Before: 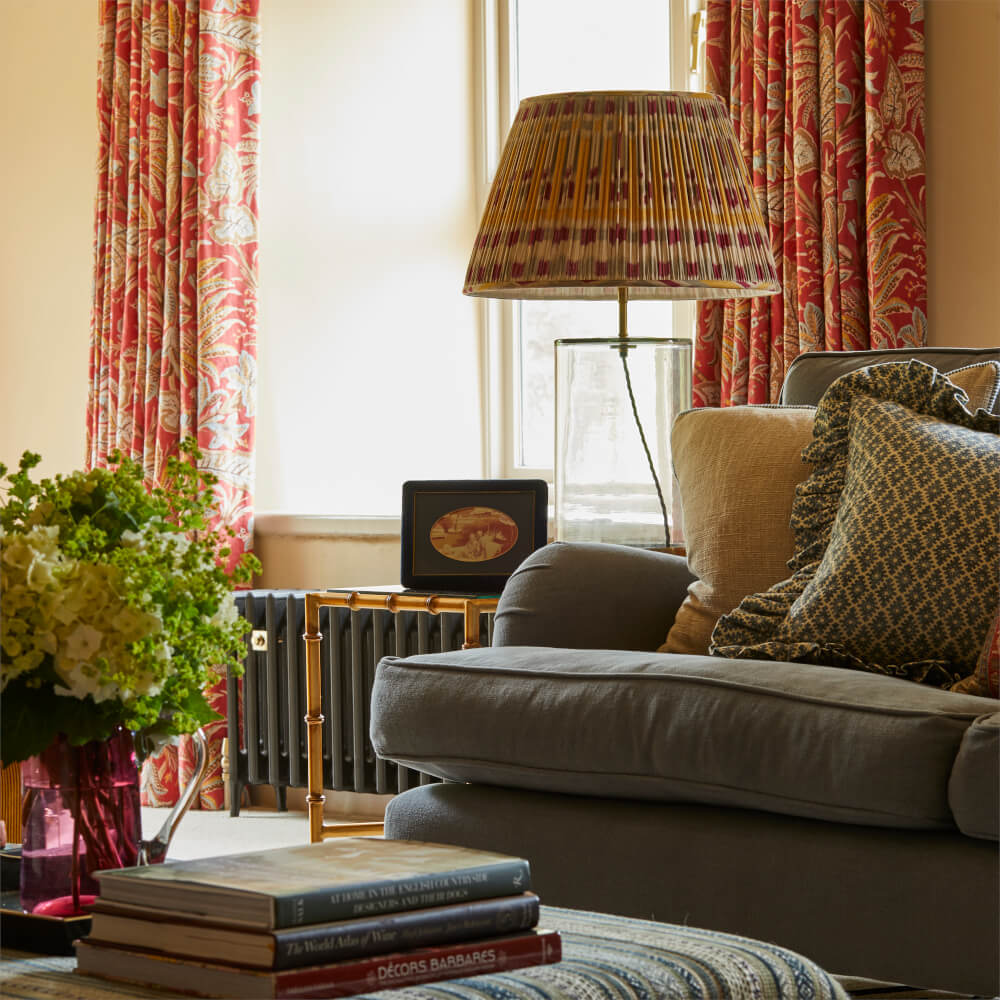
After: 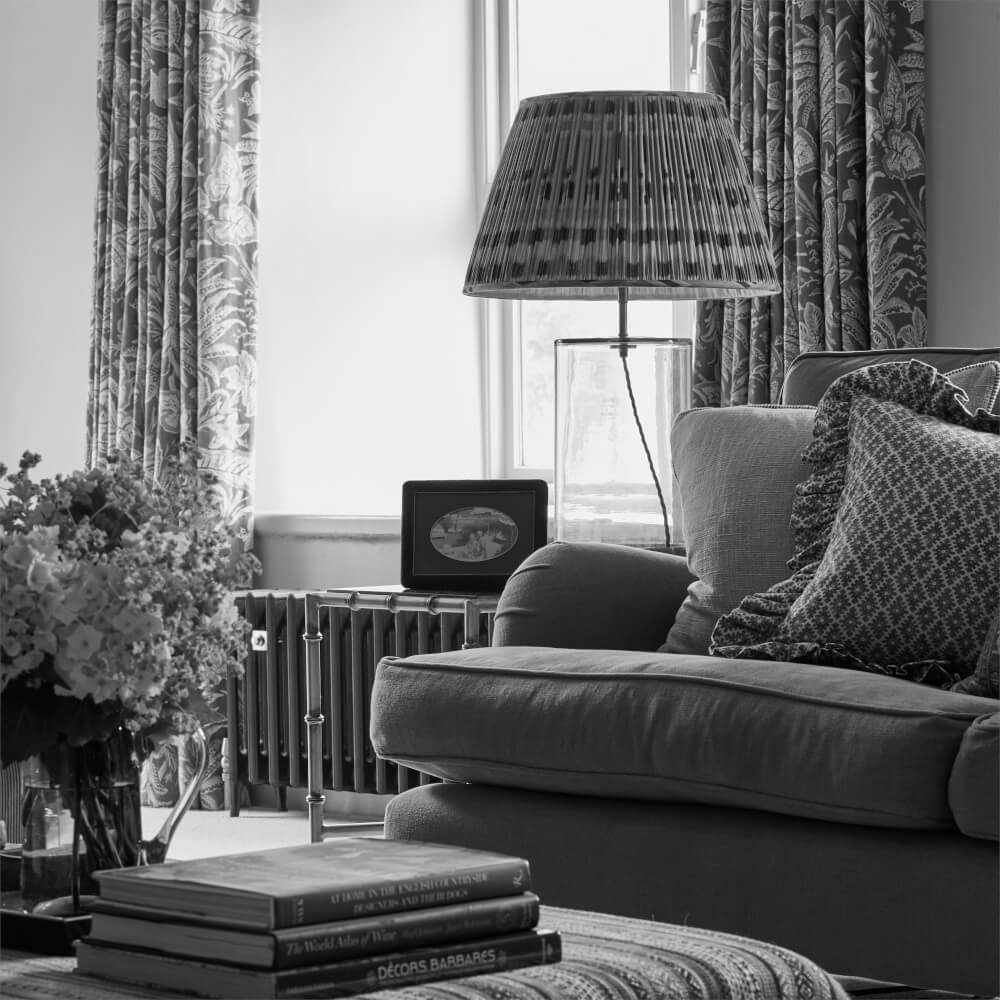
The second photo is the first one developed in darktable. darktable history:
monochrome: on, module defaults
white balance: red 0.986, blue 1.01
color balance rgb: perceptual saturation grading › global saturation 100%
